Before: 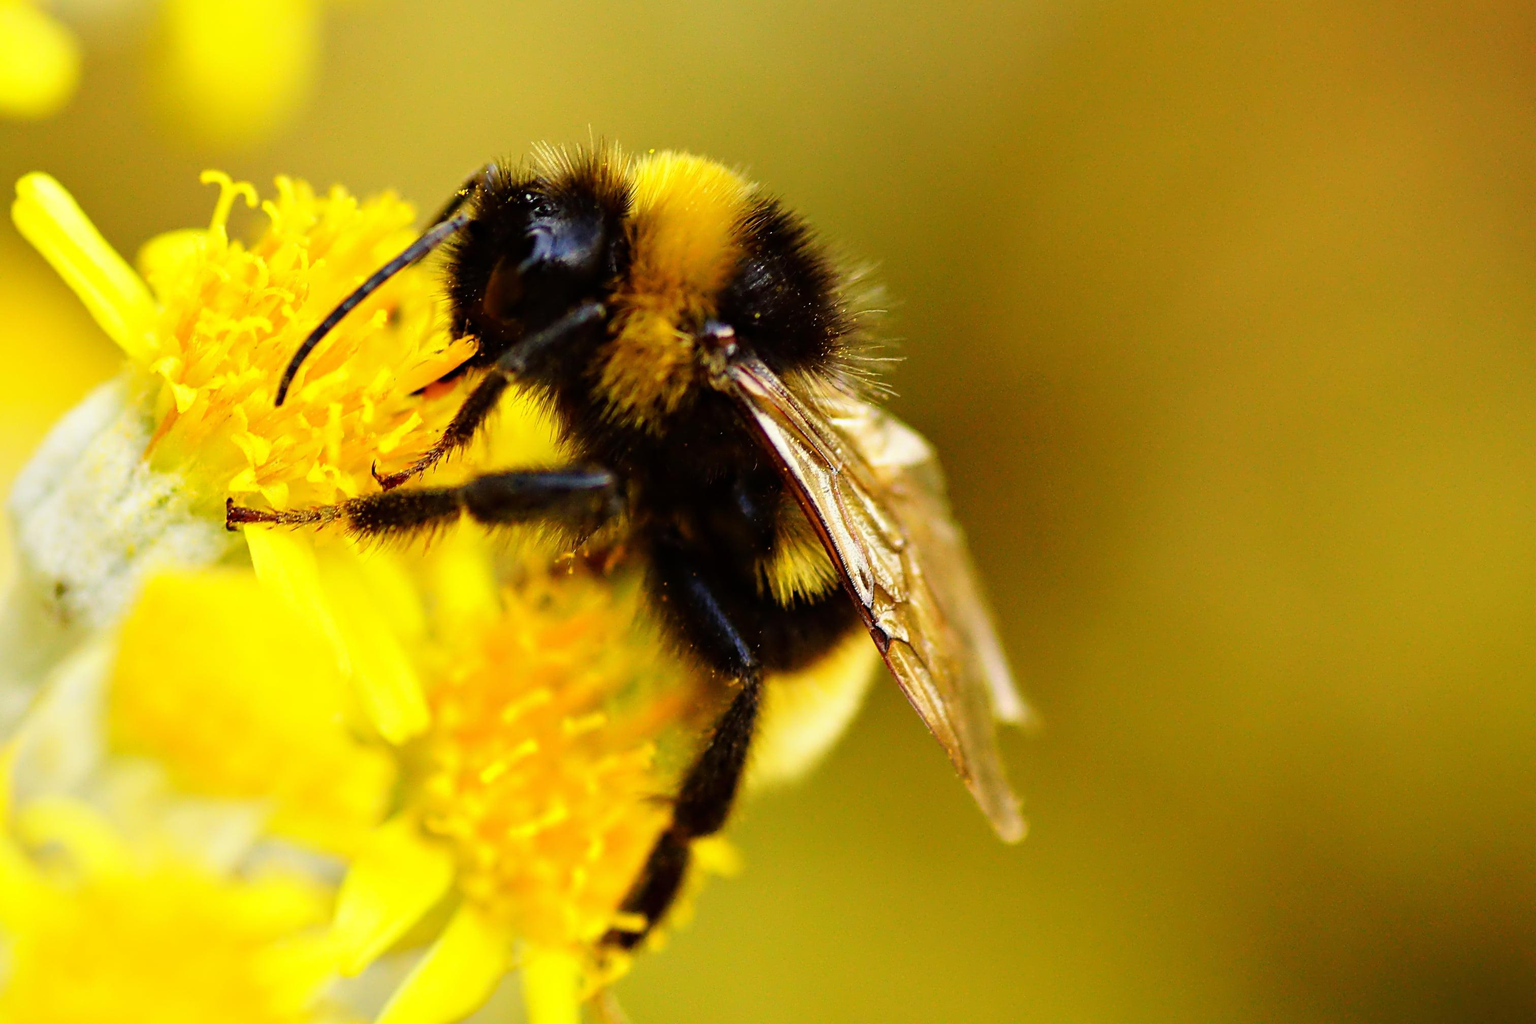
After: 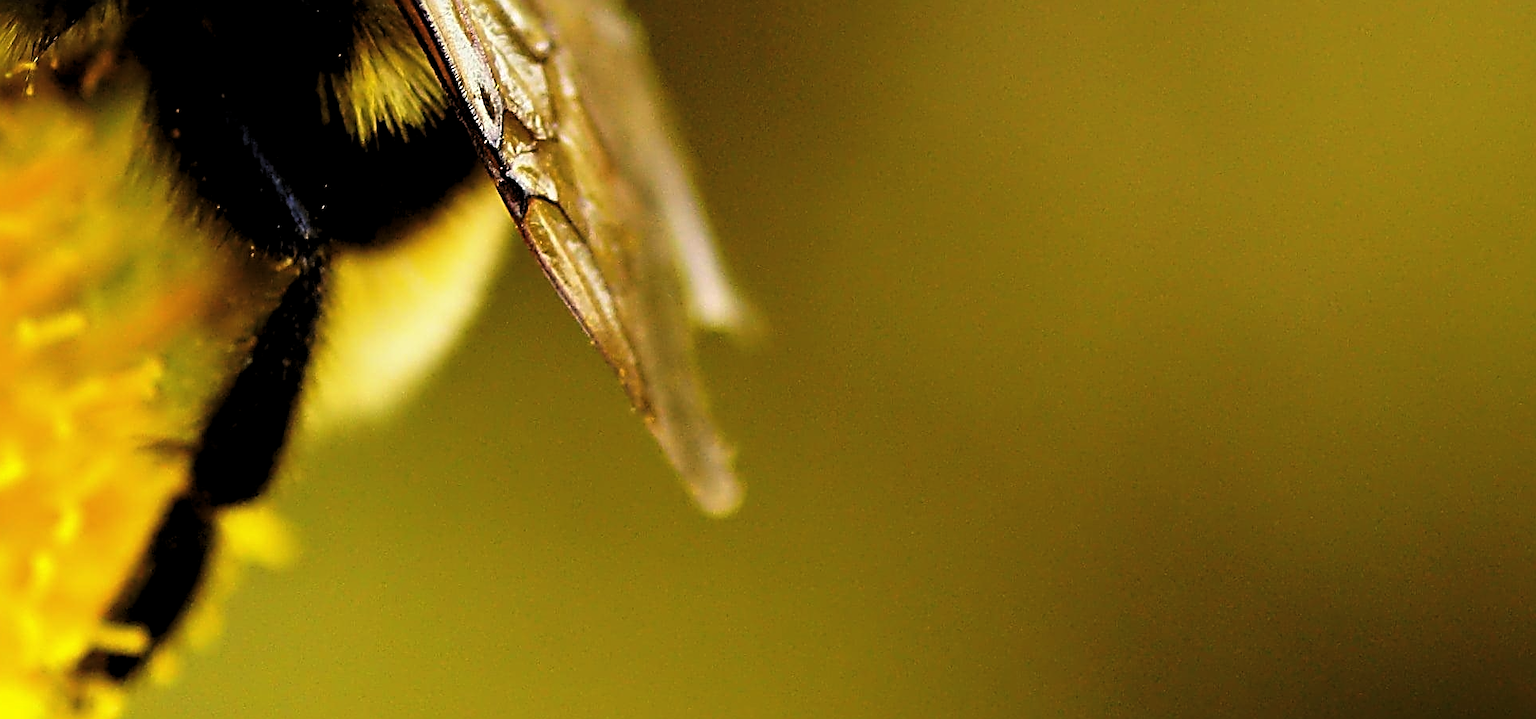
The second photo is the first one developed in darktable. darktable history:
levels: levels [0.116, 0.574, 1]
crop and rotate: left 35.927%, top 50.135%, bottom 4.865%
sharpen: amount 0.74
